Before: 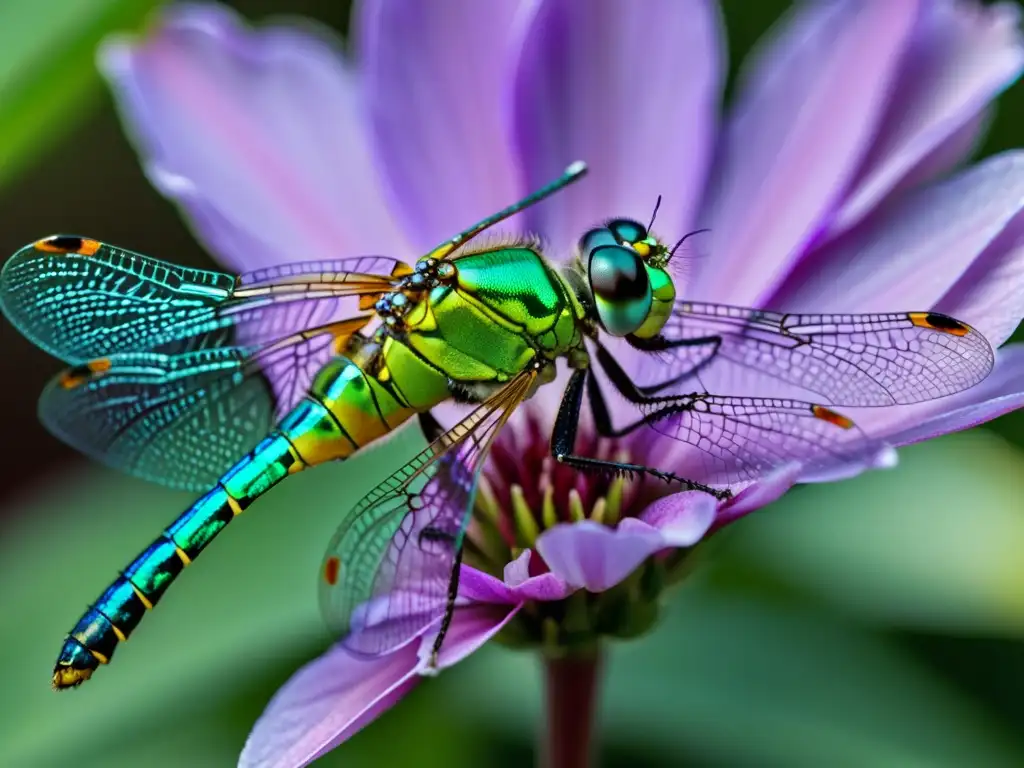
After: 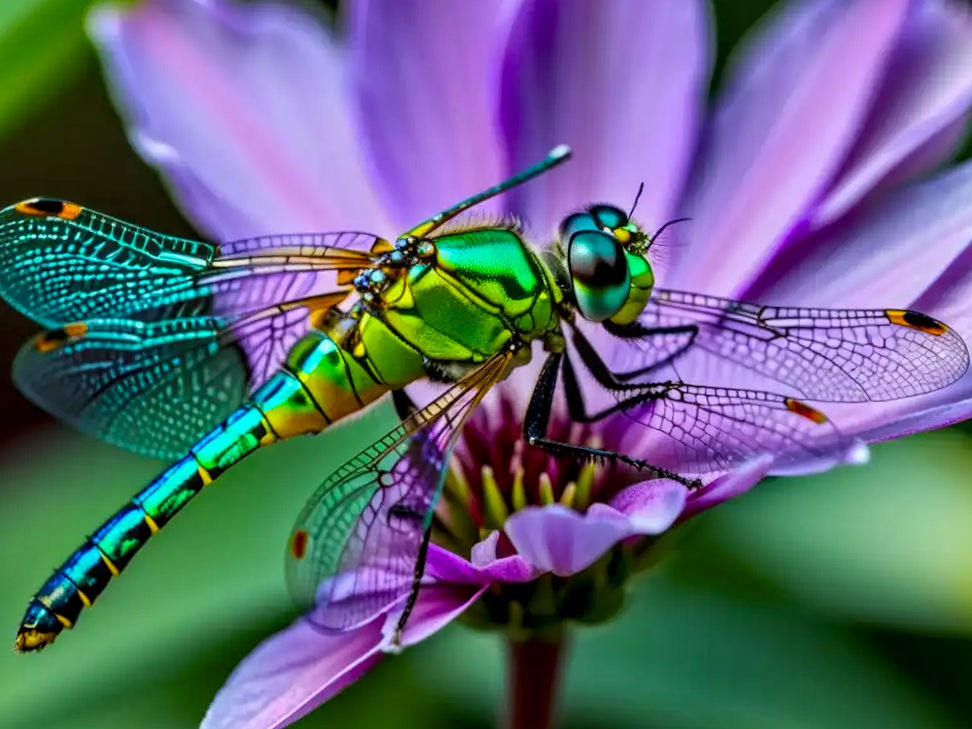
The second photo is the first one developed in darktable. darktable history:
local contrast: on, module defaults
tone equalizer: on, module defaults
color balance rgb: shadows lift › luminance -20.272%, power › chroma 0.247%, power › hue 61.2°, perceptual saturation grading › global saturation 29.937%
exposure: exposure -0.012 EV, compensate highlight preservation false
crop and rotate: angle -2.32°
